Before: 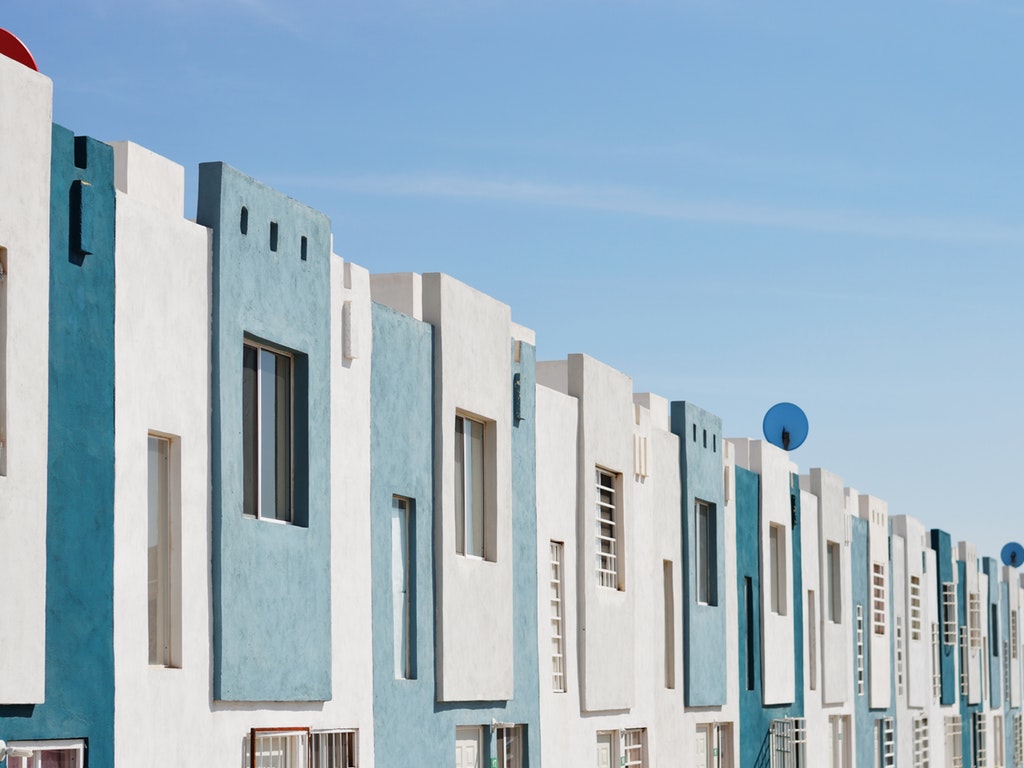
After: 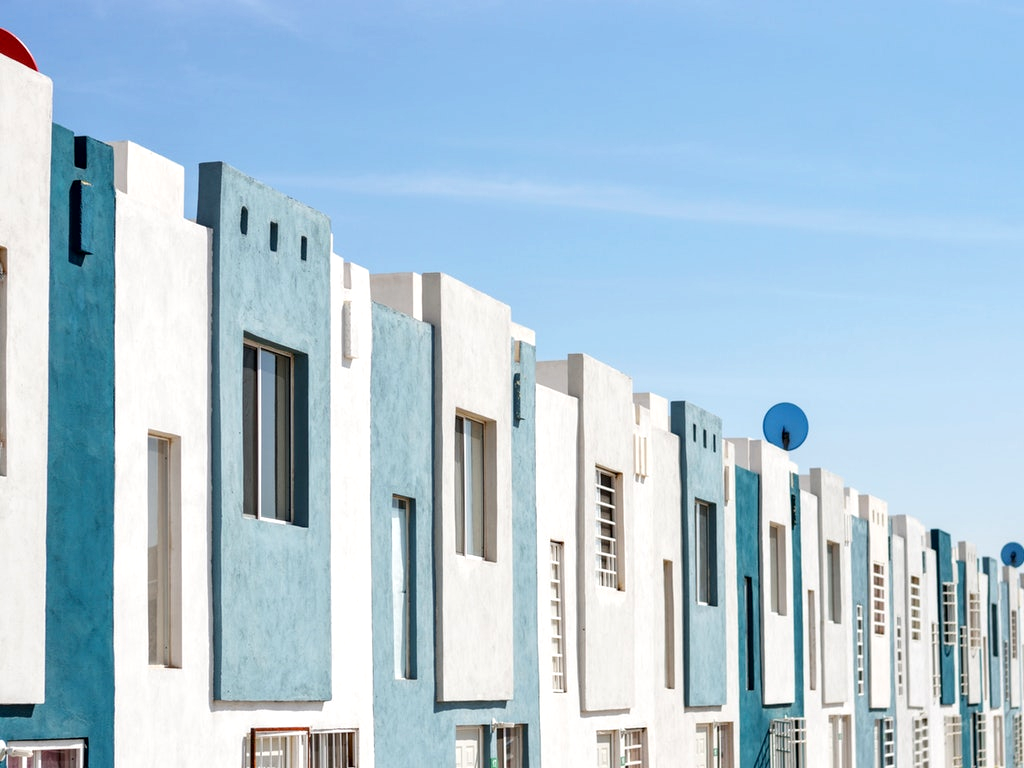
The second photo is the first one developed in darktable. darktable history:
local contrast: on, module defaults
exposure: black level correction 0.005, exposure 0.286 EV, compensate highlight preservation false
contrast brightness saturation: contrast 0.08, saturation 0.02
